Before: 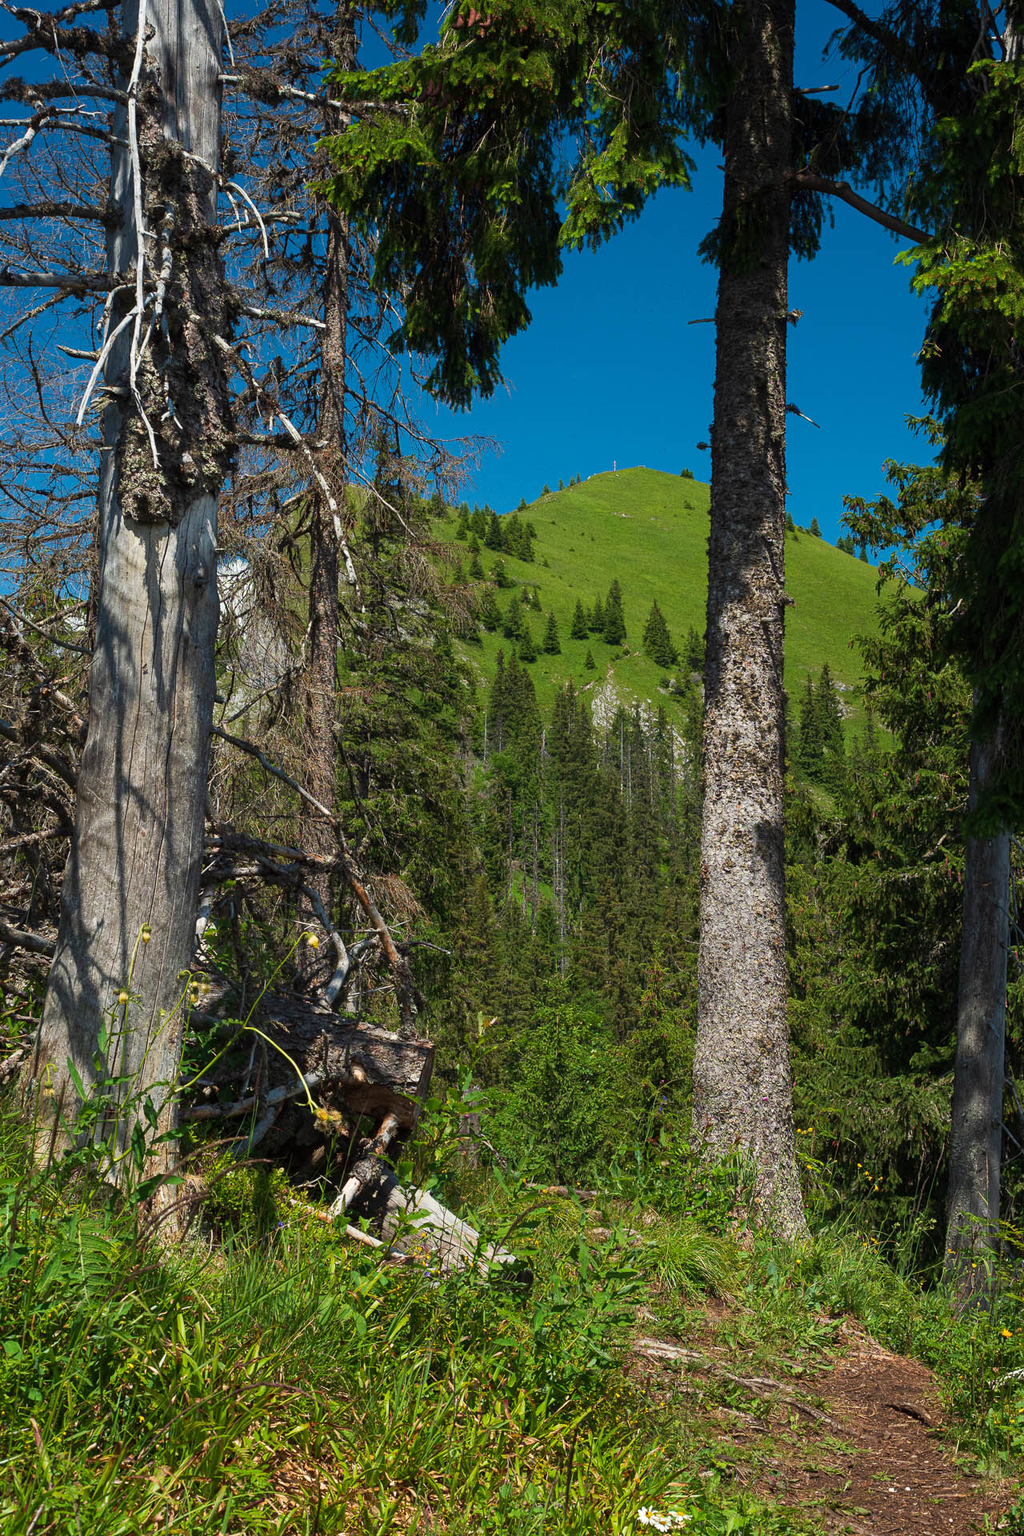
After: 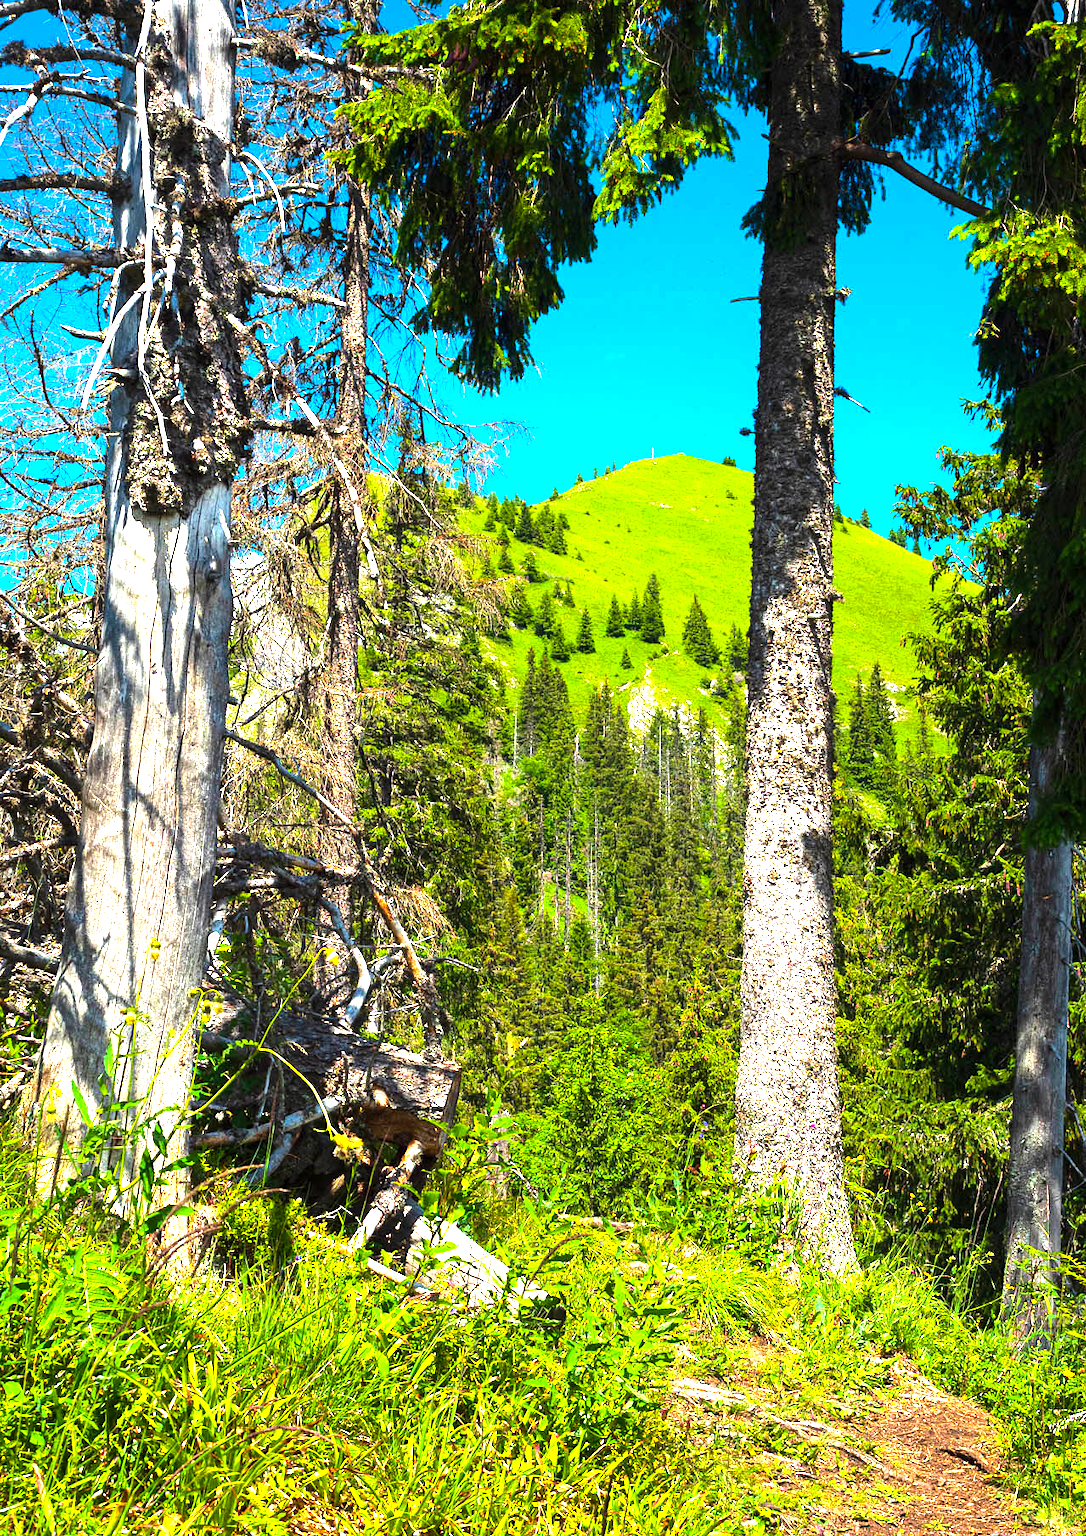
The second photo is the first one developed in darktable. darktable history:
color balance rgb: perceptual saturation grading › global saturation 25.244%, global vibrance 25.267%
tone equalizer: -8 EV -0.762 EV, -7 EV -0.727 EV, -6 EV -0.634 EV, -5 EV -0.417 EV, -3 EV 0.378 EV, -2 EV 0.6 EV, -1 EV 0.679 EV, +0 EV 0.736 EV, edges refinement/feathering 500, mask exposure compensation -1.57 EV, preserve details no
crop and rotate: top 2.578%, bottom 3.153%
exposure: exposure 0.913 EV, compensate exposure bias true, compensate highlight preservation false
